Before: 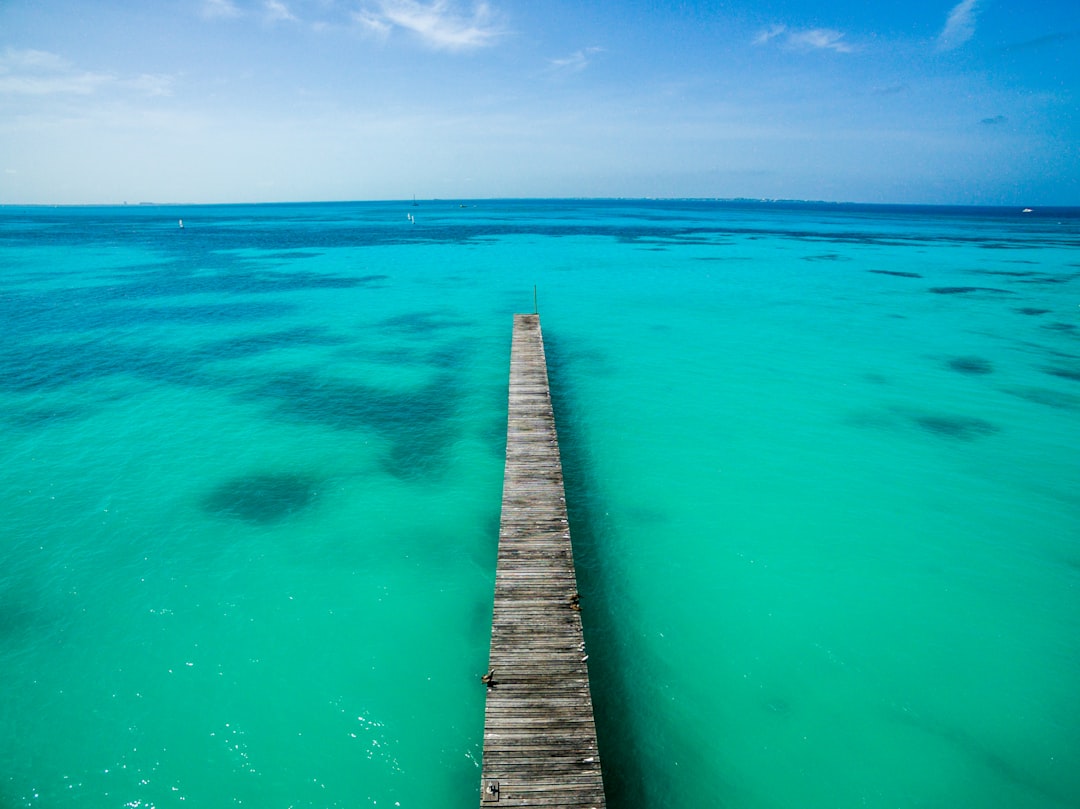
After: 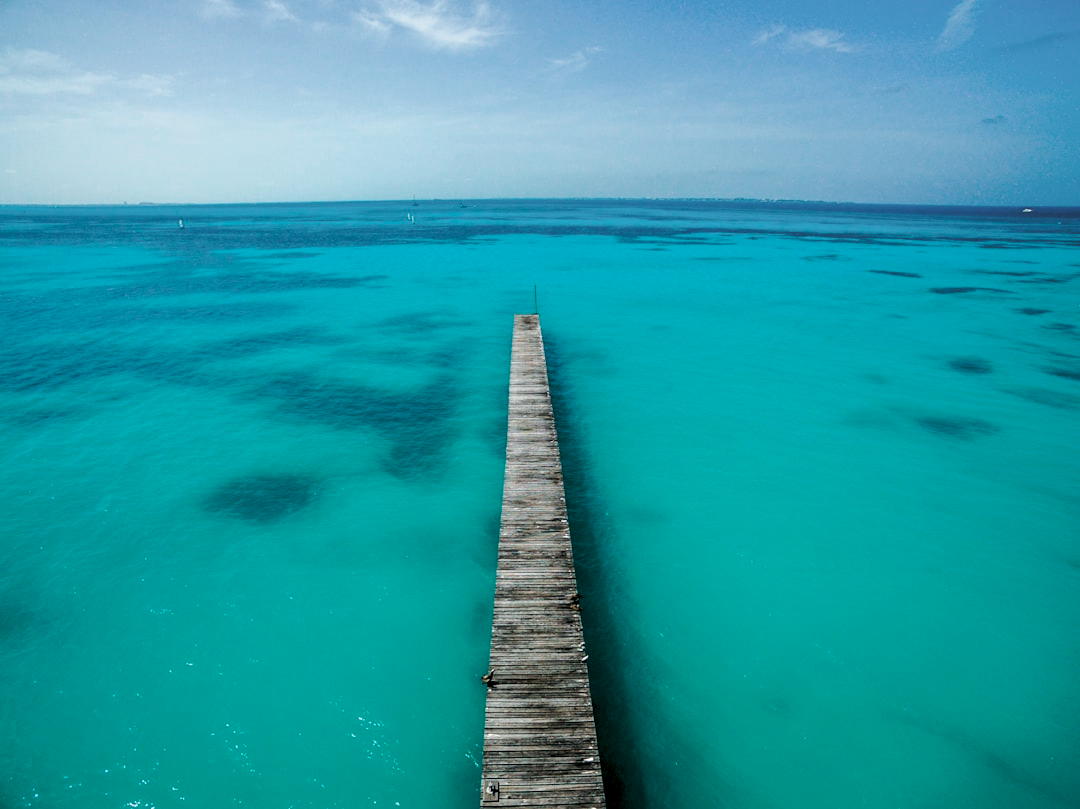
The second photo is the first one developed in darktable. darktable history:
tone curve: curves: ch0 [(0, 0) (0.003, 0.003) (0.011, 0.01) (0.025, 0.023) (0.044, 0.041) (0.069, 0.064) (0.1, 0.092) (0.136, 0.125) (0.177, 0.163) (0.224, 0.207) (0.277, 0.255) (0.335, 0.309) (0.399, 0.375) (0.468, 0.459) (0.543, 0.548) (0.623, 0.629) (0.709, 0.716) (0.801, 0.808) (0.898, 0.911) (1, 1)], preserve colors none
color look up table: target L [79.37, 65.77, 52.32, 40.56, 200.05, 100, 76.07, 67.61, 66.26, 61.53, 53.03, 57.39, 49.65, 38.72, 59.79, 59.15, 47.79, 37.23, 35.22, 17.8, 66.83, 68.22, 51.07, 50.25, 0 ×25], target a [-0.997, -20.12, -33.51, -11.18, -0.007, 0, 0.36, 12.26, 12.56, 24.45, -0.325, 32, 35.15, 12.79, 4.973, 29.53, 3.138, -0.363, 16.61, 0.023, -27.25, -0.872, -17.98, -4.525, 0 ×25], target b [-0.602, 25.23, 8.609, 10.44, 0.085, 0.003, 39.14, 42.46, 13.41, 42.78, -0.056, 21.08, 30.17, 15.95, -11.6, 2.477, -26, -0.705, -8.42, -0.511, -8.38, -0.8, -21.49, -16.24, 0 ×25], num patches 24
